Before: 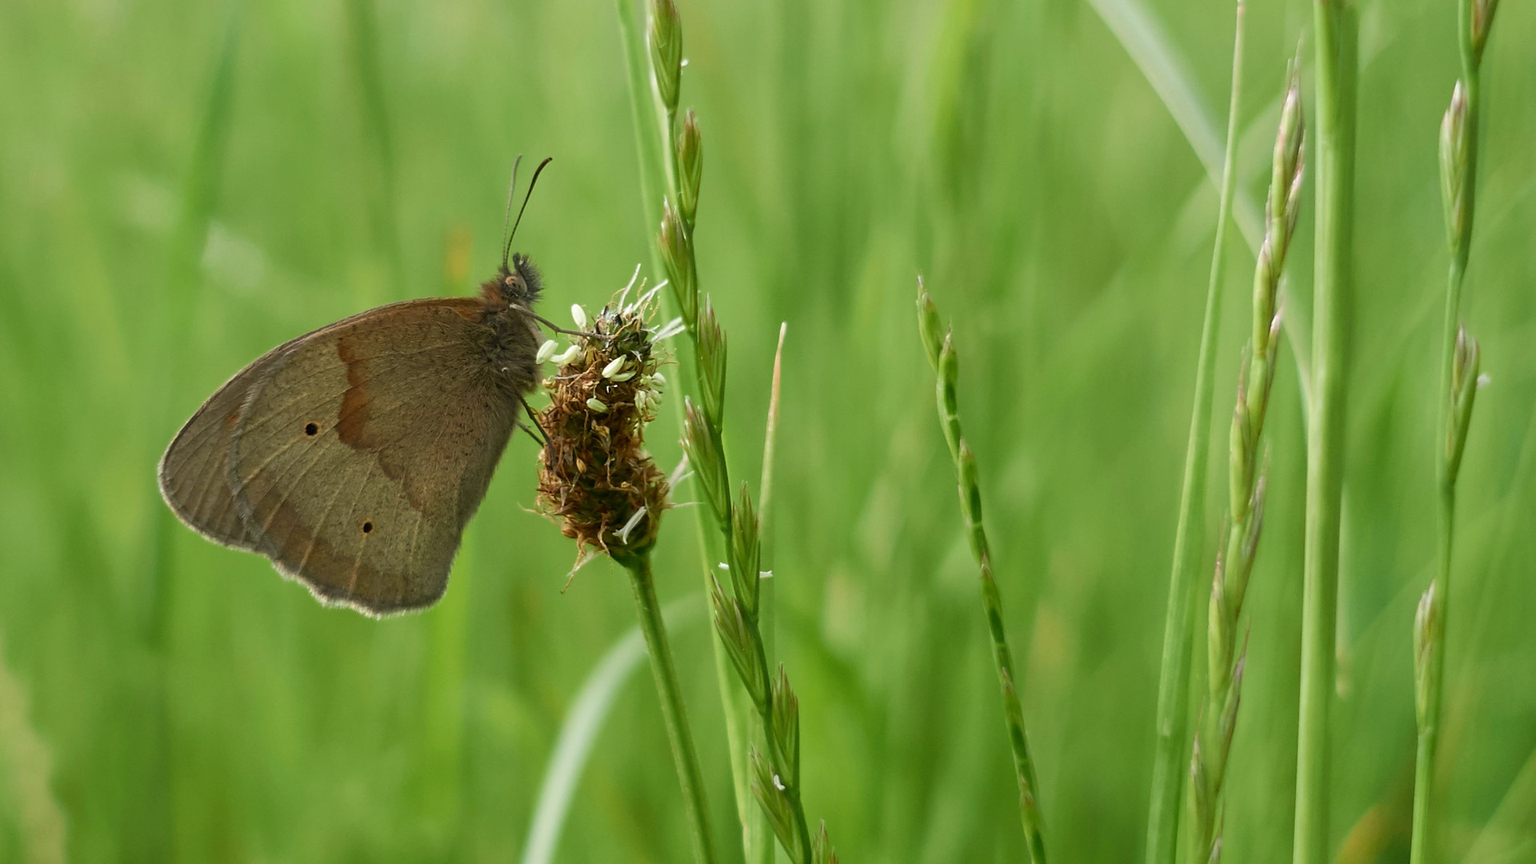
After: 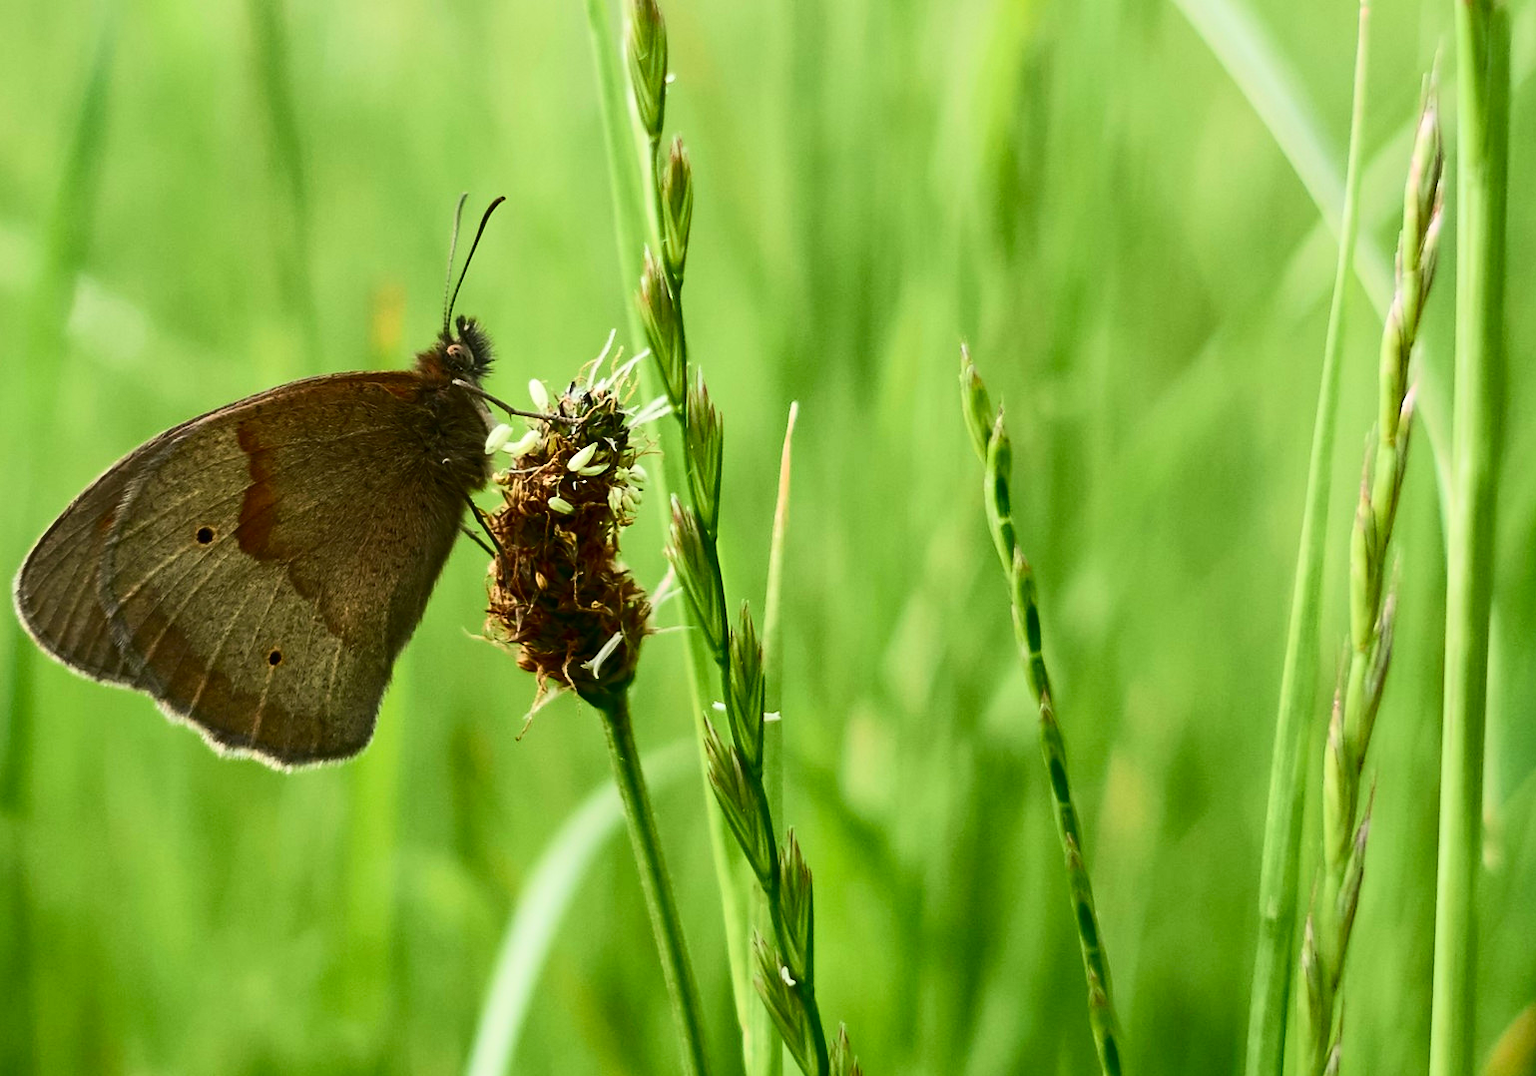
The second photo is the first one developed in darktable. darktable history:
crop and rotate: left 9.597%, right 10.195%
contrast brightness saturation: contrast 0.4, brightness 0.05, saturation 0.25
